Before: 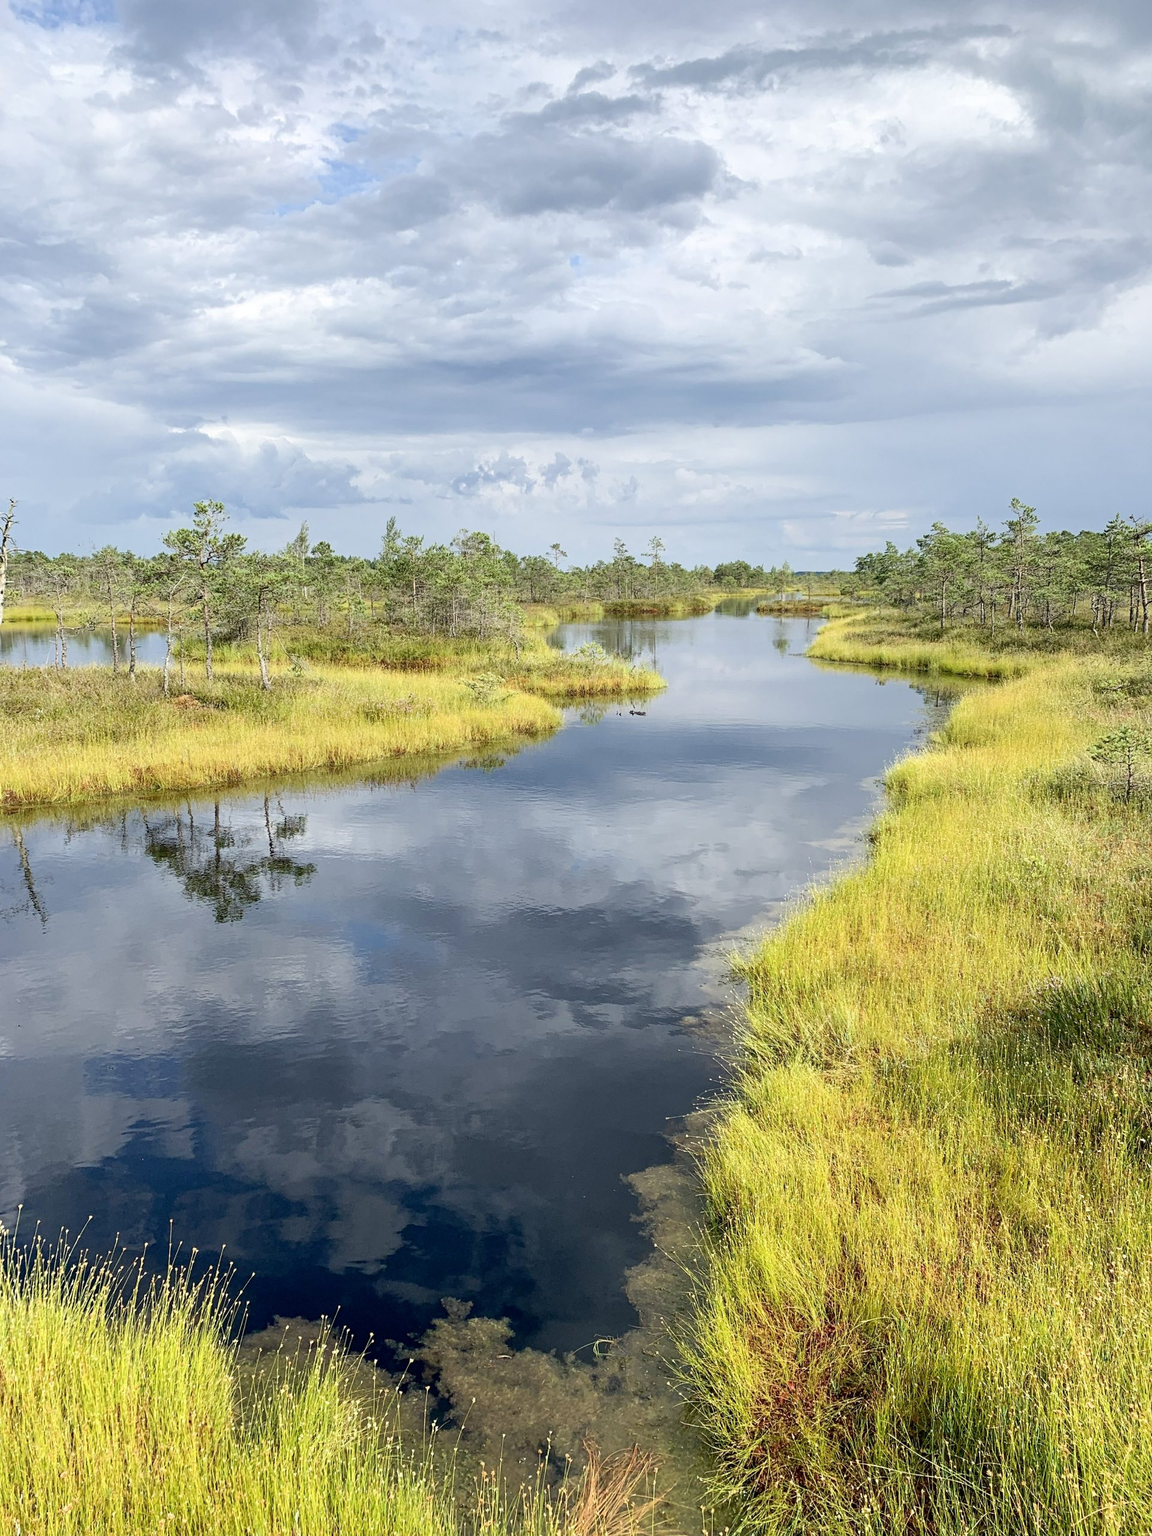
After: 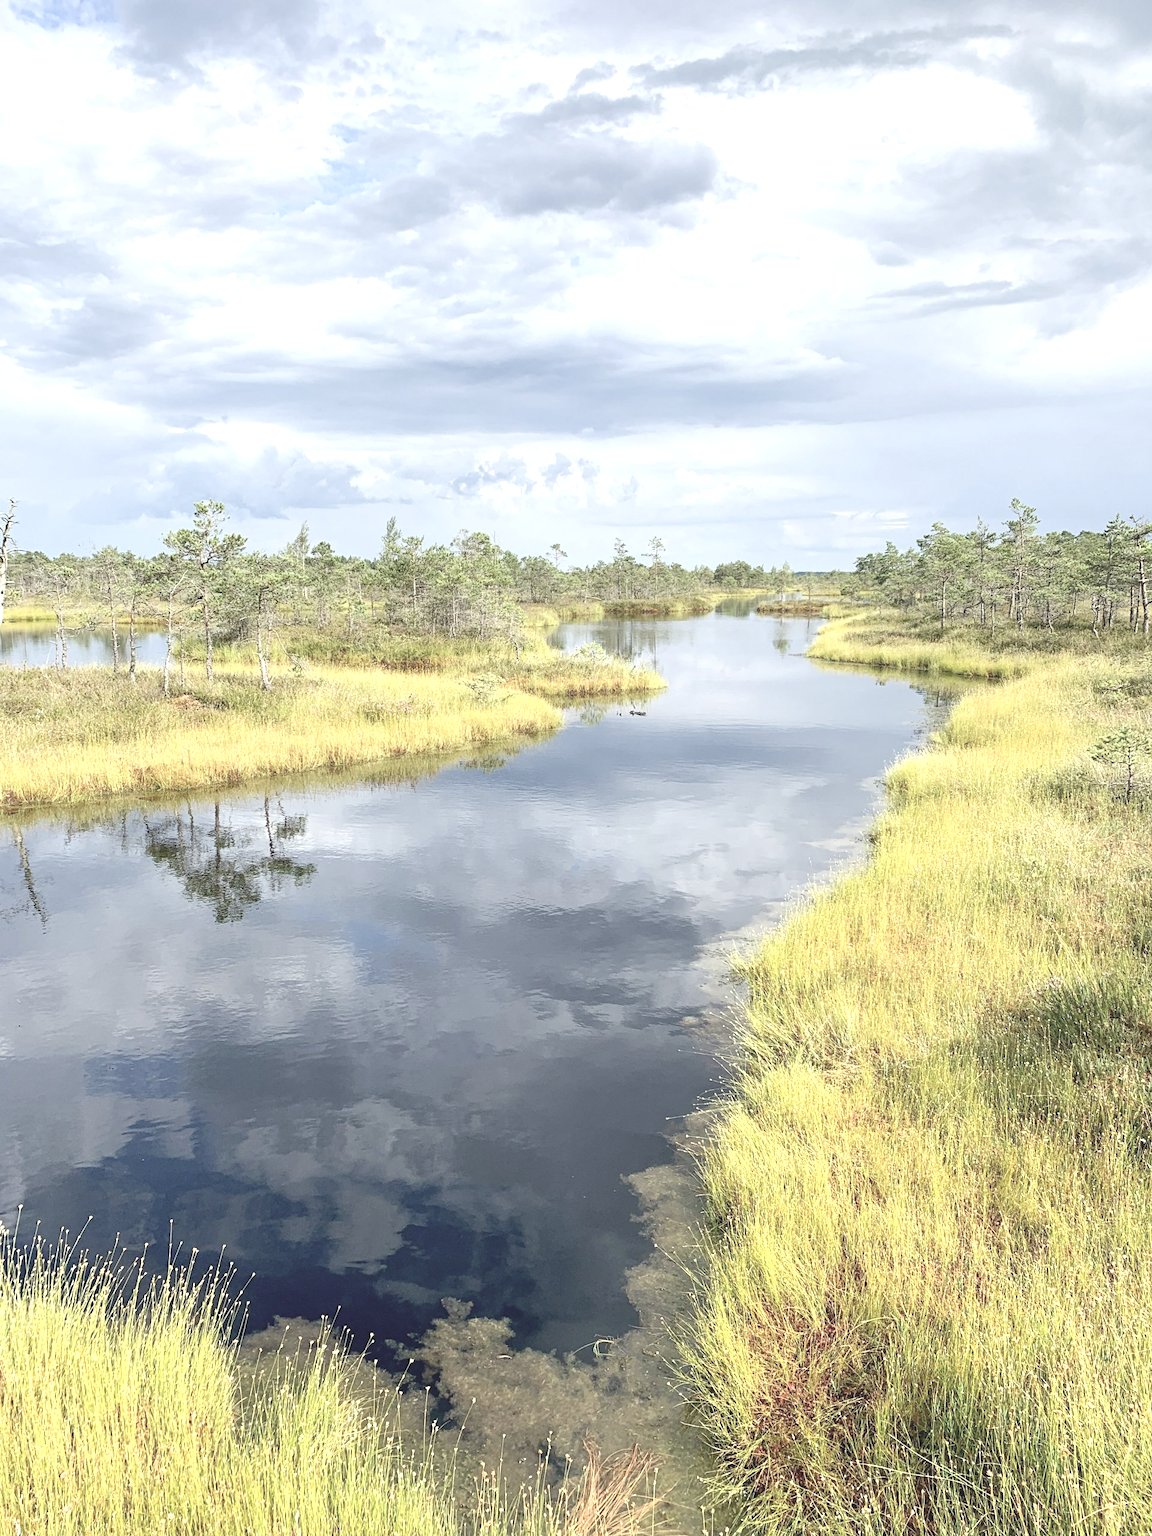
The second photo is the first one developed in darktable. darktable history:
exposure: black level correction 0, exposure 1.199 EV, compensate exposure bias true, compensate highlight preservation false
contrast brightness saturation: contrast -0.269, saturation -0.428
